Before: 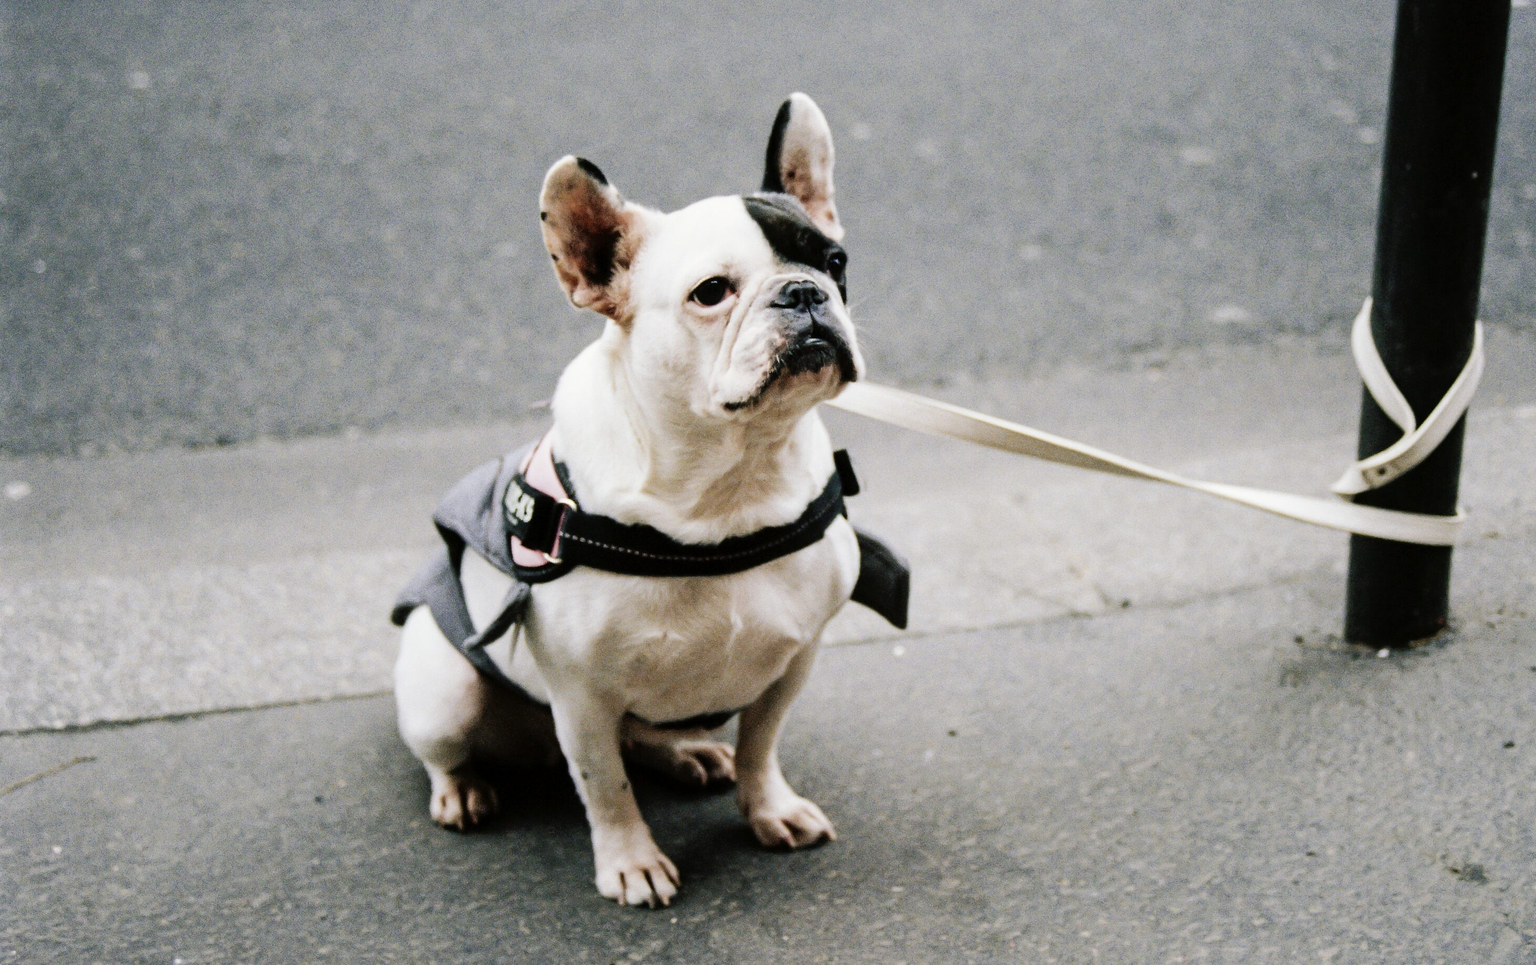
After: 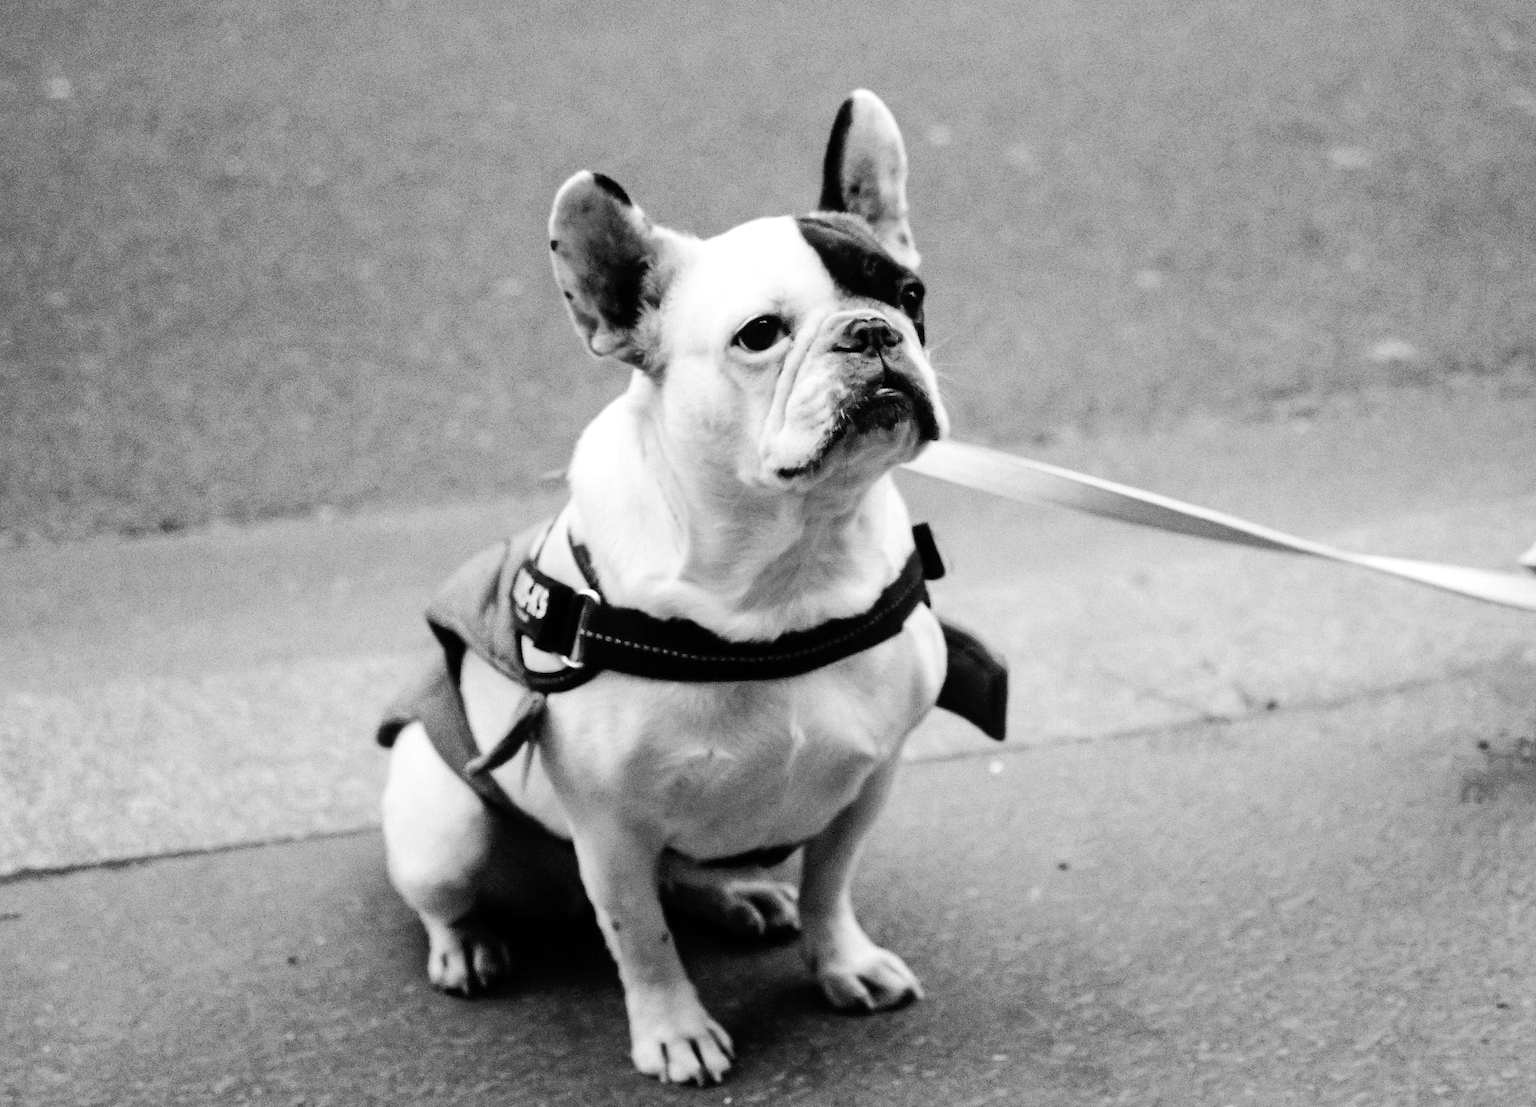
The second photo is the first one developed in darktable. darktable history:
monochrome: a 0, b 0, size 0.5, highlights 0.57
color balance: contrast 6.48%, output saturation 113.3%
color correction: highlights a* 4.02, highlights b* 4.98, shadows a* -7.55, shadows b* 4.98
crop and rotate: angle 1°, left 4.281%, top 0.642%, right 11.383%, bottom 2.486%
